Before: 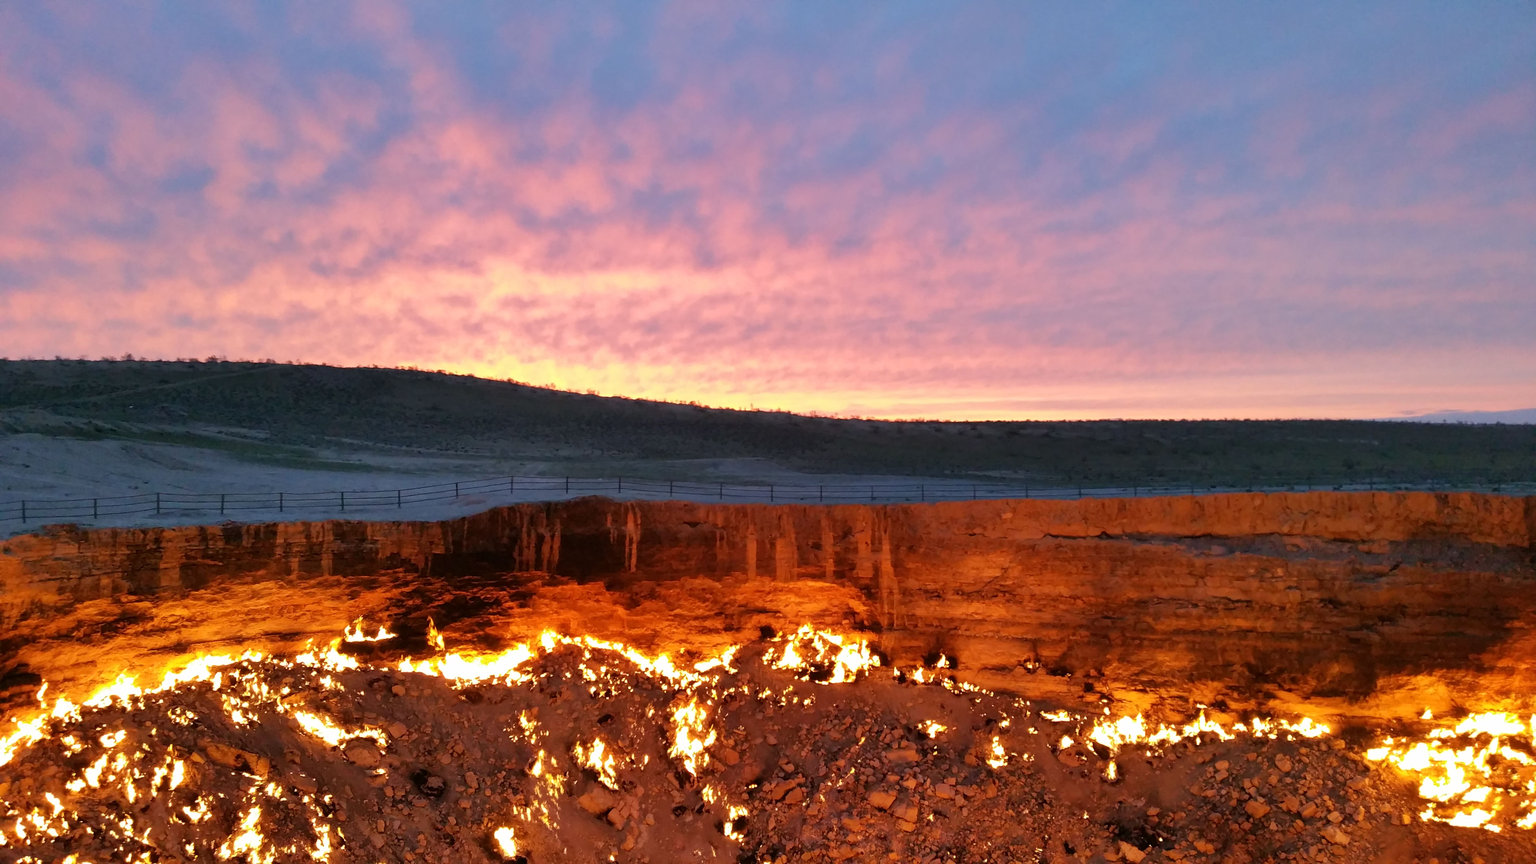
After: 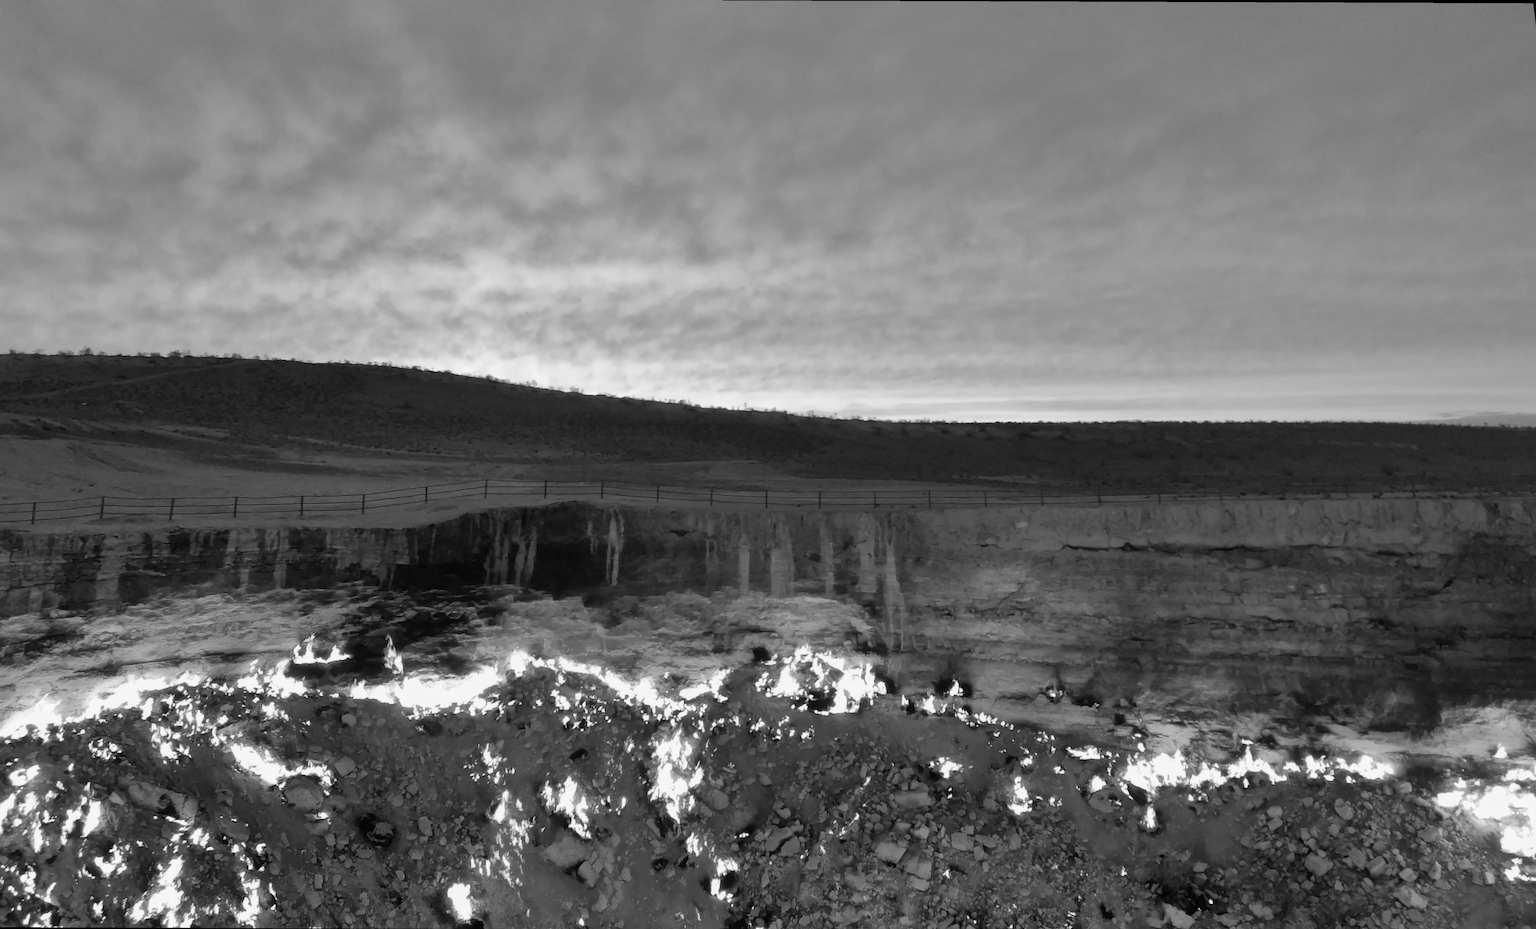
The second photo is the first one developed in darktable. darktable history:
monochrome: a -35.87, b 49.73, size 1.7
color calibration: illuminant as shot in camera, x 0.37, y 0.382, temperature 4313.32 K
rotate and perspective: rotation 0.215°, lens shift (vertical) -0.139, crop left 0.069, crop right 0.939, crop top 0.002, crop bottom 0.996
